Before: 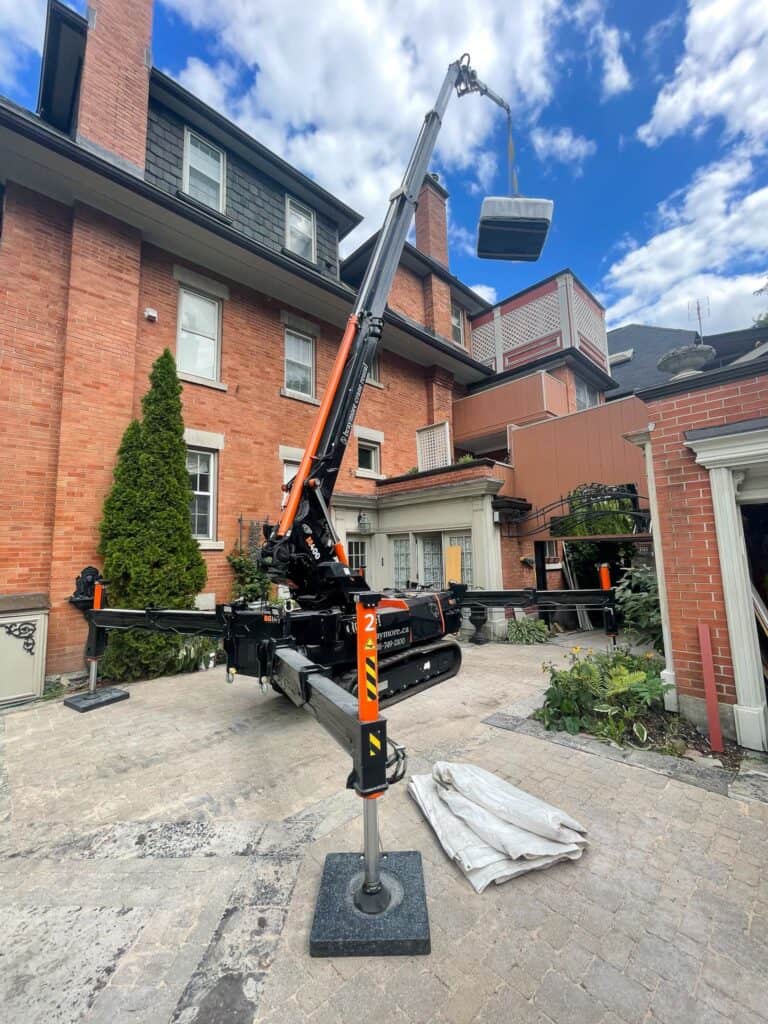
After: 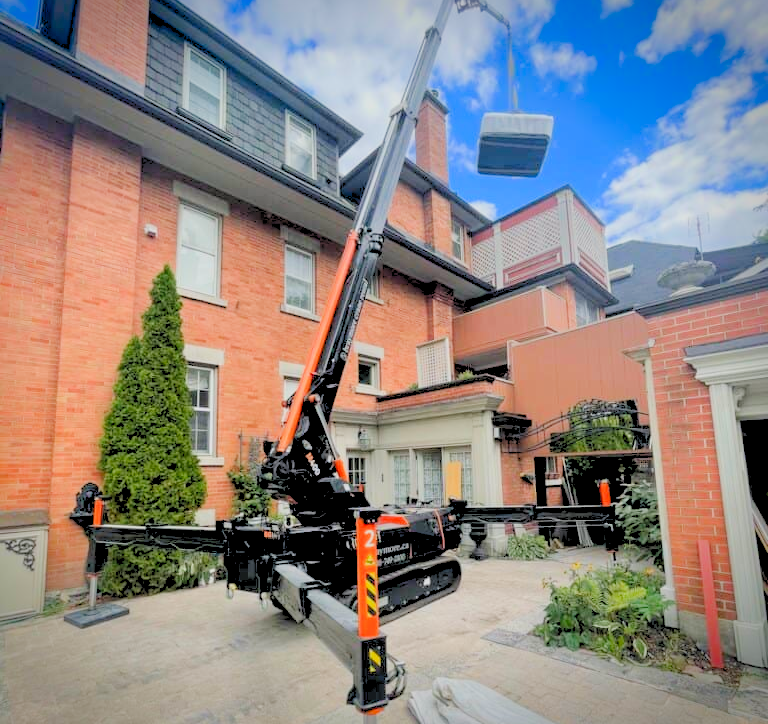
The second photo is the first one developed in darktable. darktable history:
filmic rgb: black relative exposure -7.65 EV, white relative exposure 4.56 EV, hardness 3.61
vignetting: fall-off start 88.53%, fall-off radius 44.2%, saturation 0.376, width/height ratio 1.161
crop and rotate: top 8.293%, bottom 20.996%
levels: levels [0.072, 0.414, 0.976]
shadows and highlights: on, module defaults
exposure: exposure 0.15 EV, compensate highlight preservation false
